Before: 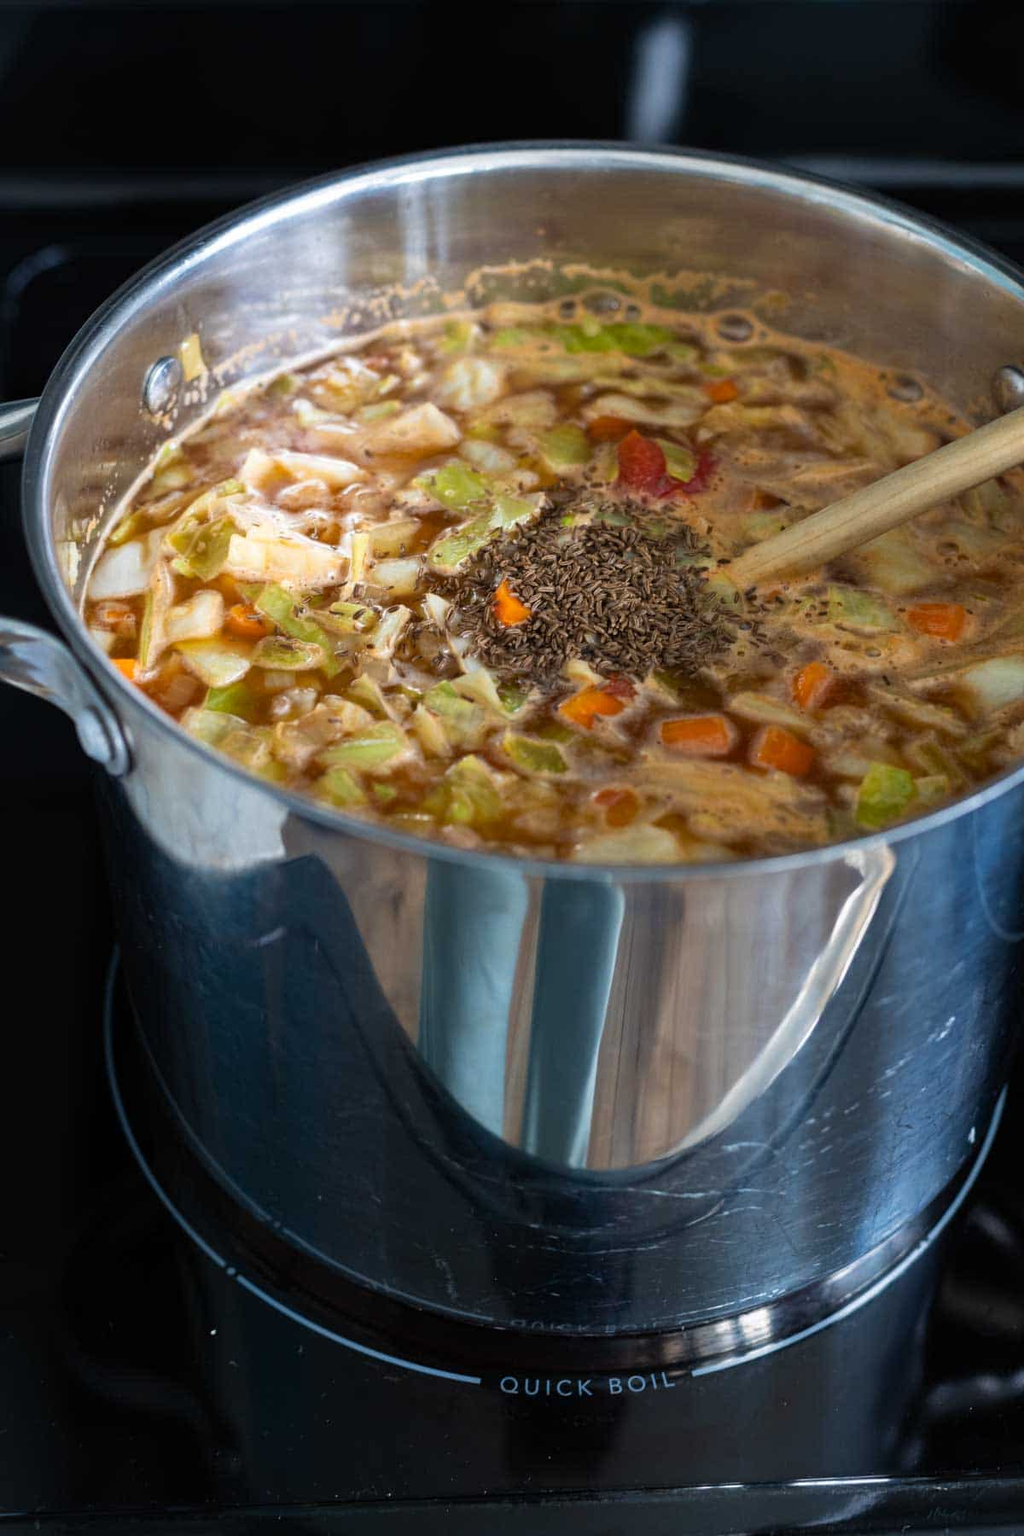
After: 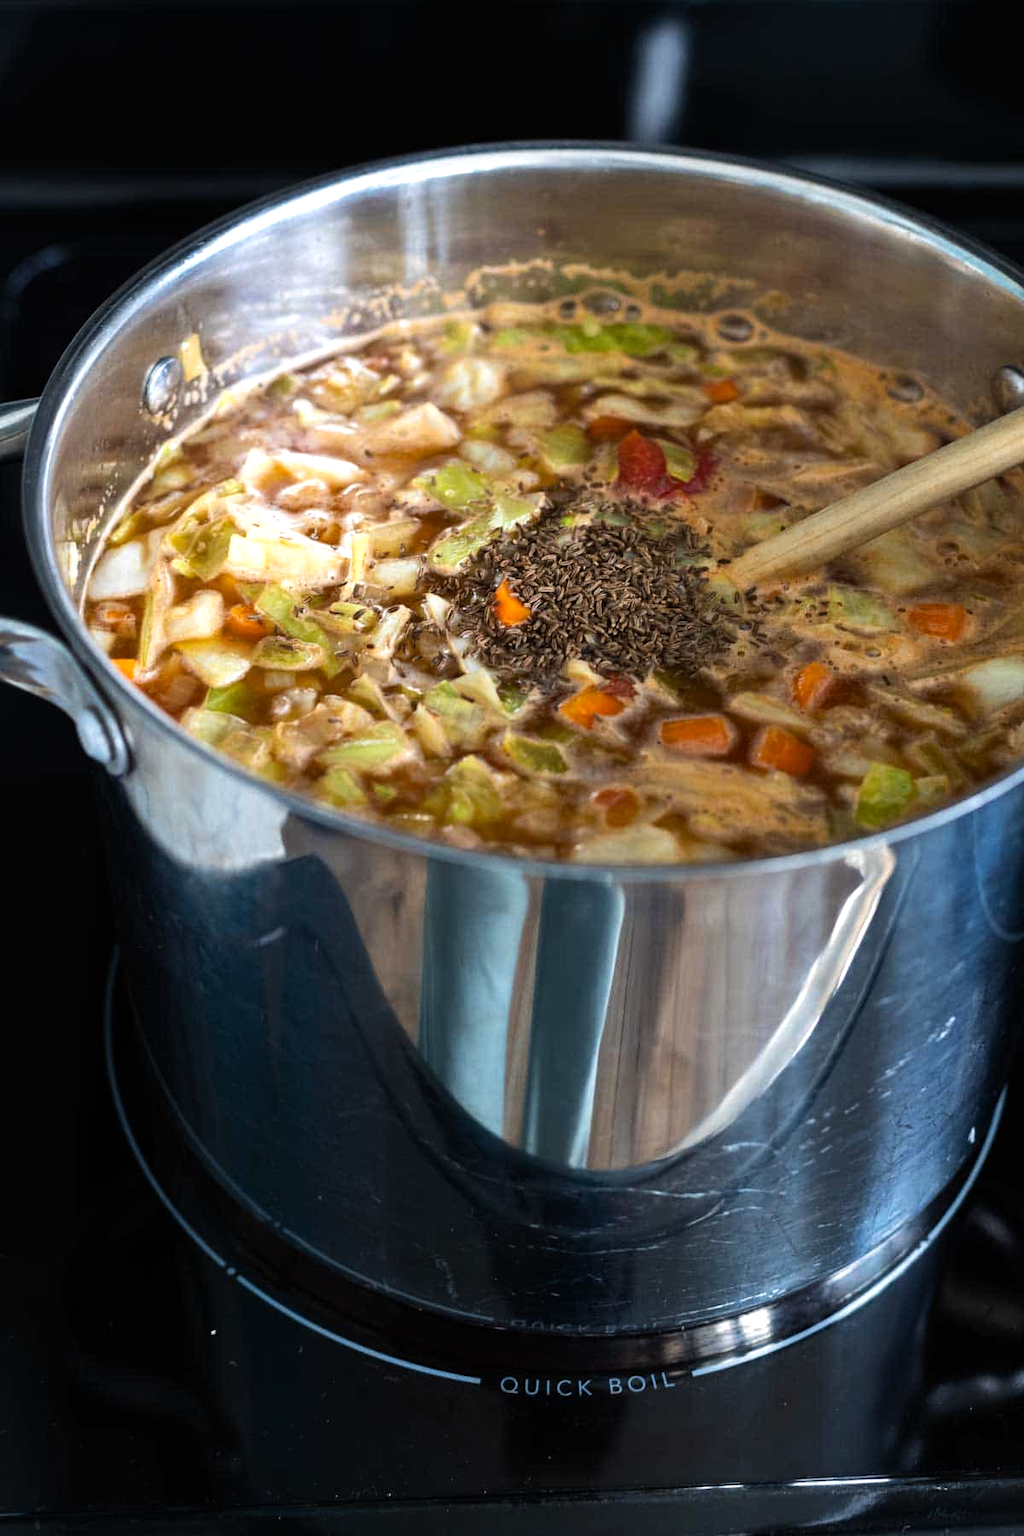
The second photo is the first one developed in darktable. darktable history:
color zones: curves: ch0 [(0.25, 0.5) (0.463, 0.627) (0.484, 0.637) (0.75, 0.5)]
tone equalizer: -8 EV -0.417 EV, -7 EV -0.389 EV, -6 EV -0.333 EV, -5 EV -0.222 EV, -3 EV 0.222 EV, -2 EV 0.333 EV, -1 EV 0.389 EV, +0 EV 0.417 EV, edges refinement/feathering 500, mask exposure compensation -1.57 EV, preserve details no
